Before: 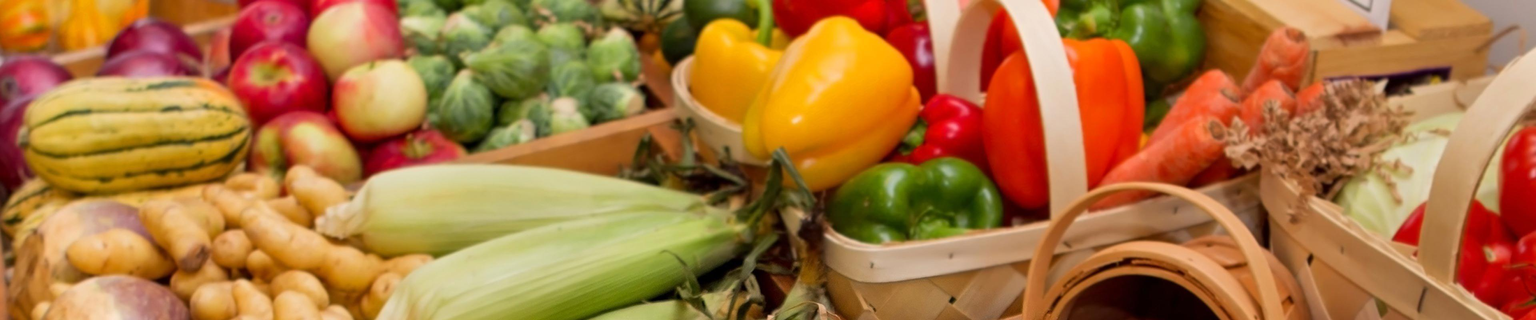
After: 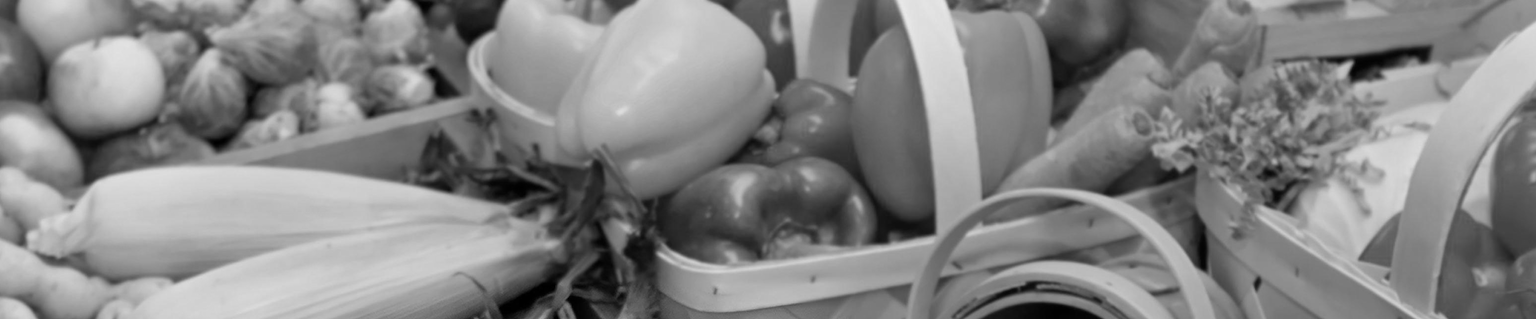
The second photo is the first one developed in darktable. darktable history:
crop: left 19.159%, top 9.58%, bottom 9.58%
contrast brightness saturation: saturation -1
